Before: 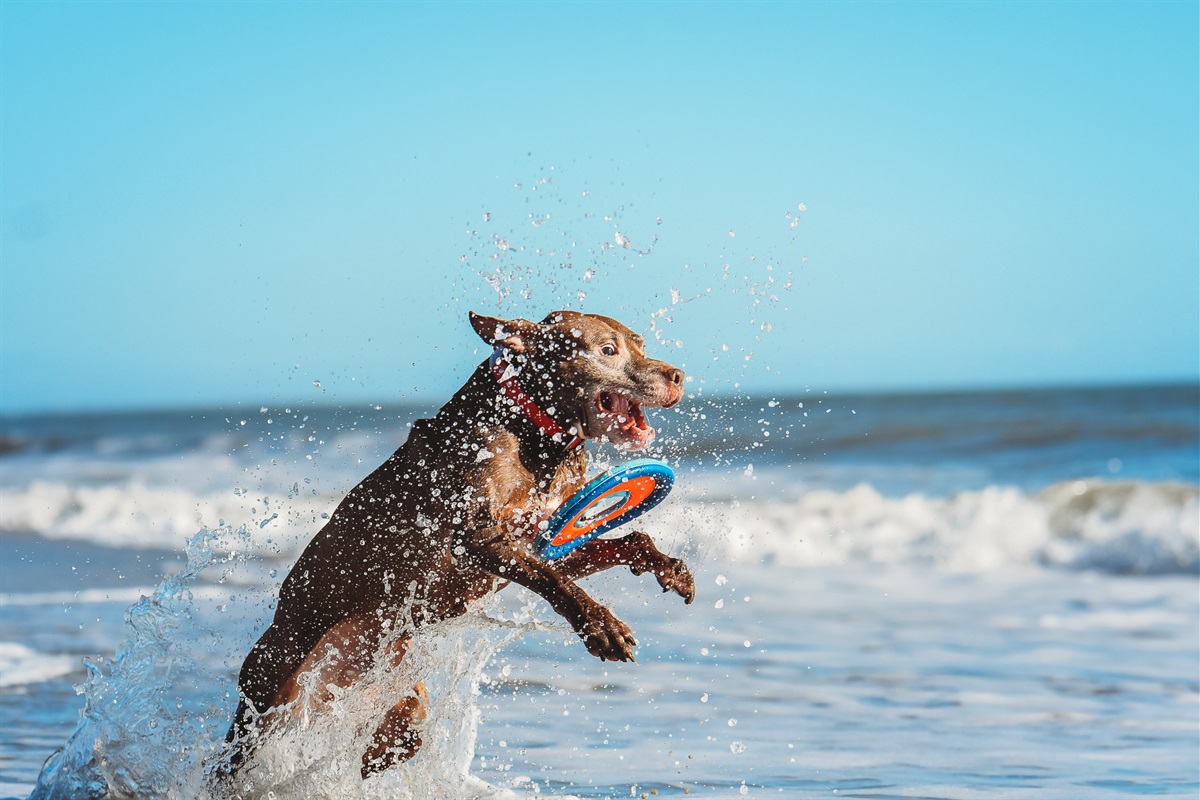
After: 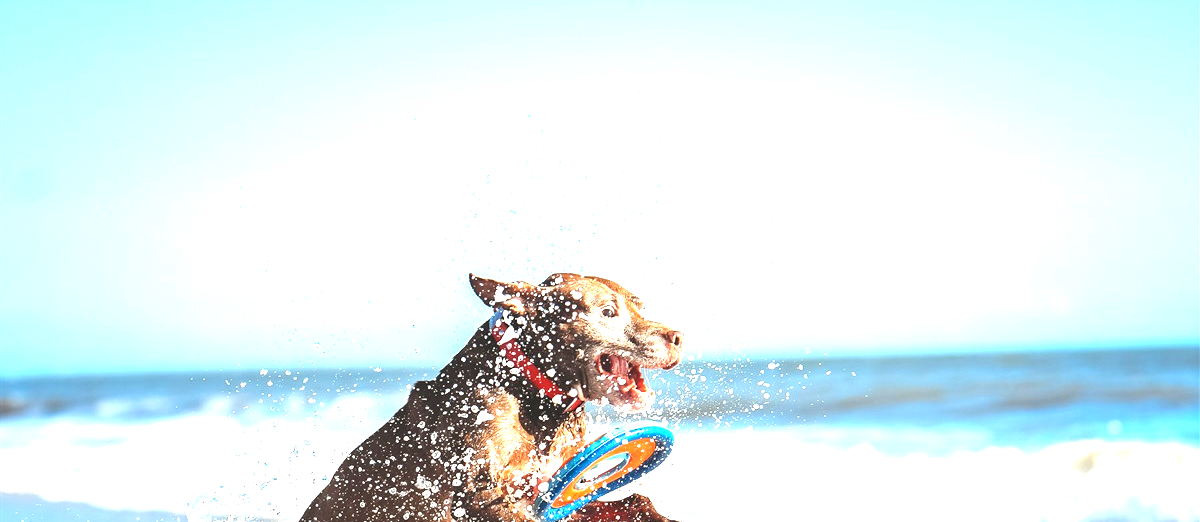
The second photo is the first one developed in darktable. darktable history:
crop and rotate: top 4.828%, bottom 29.801%
exposure: black level correction 0, exposure 1.686 EV, compensate highlight preservation false
